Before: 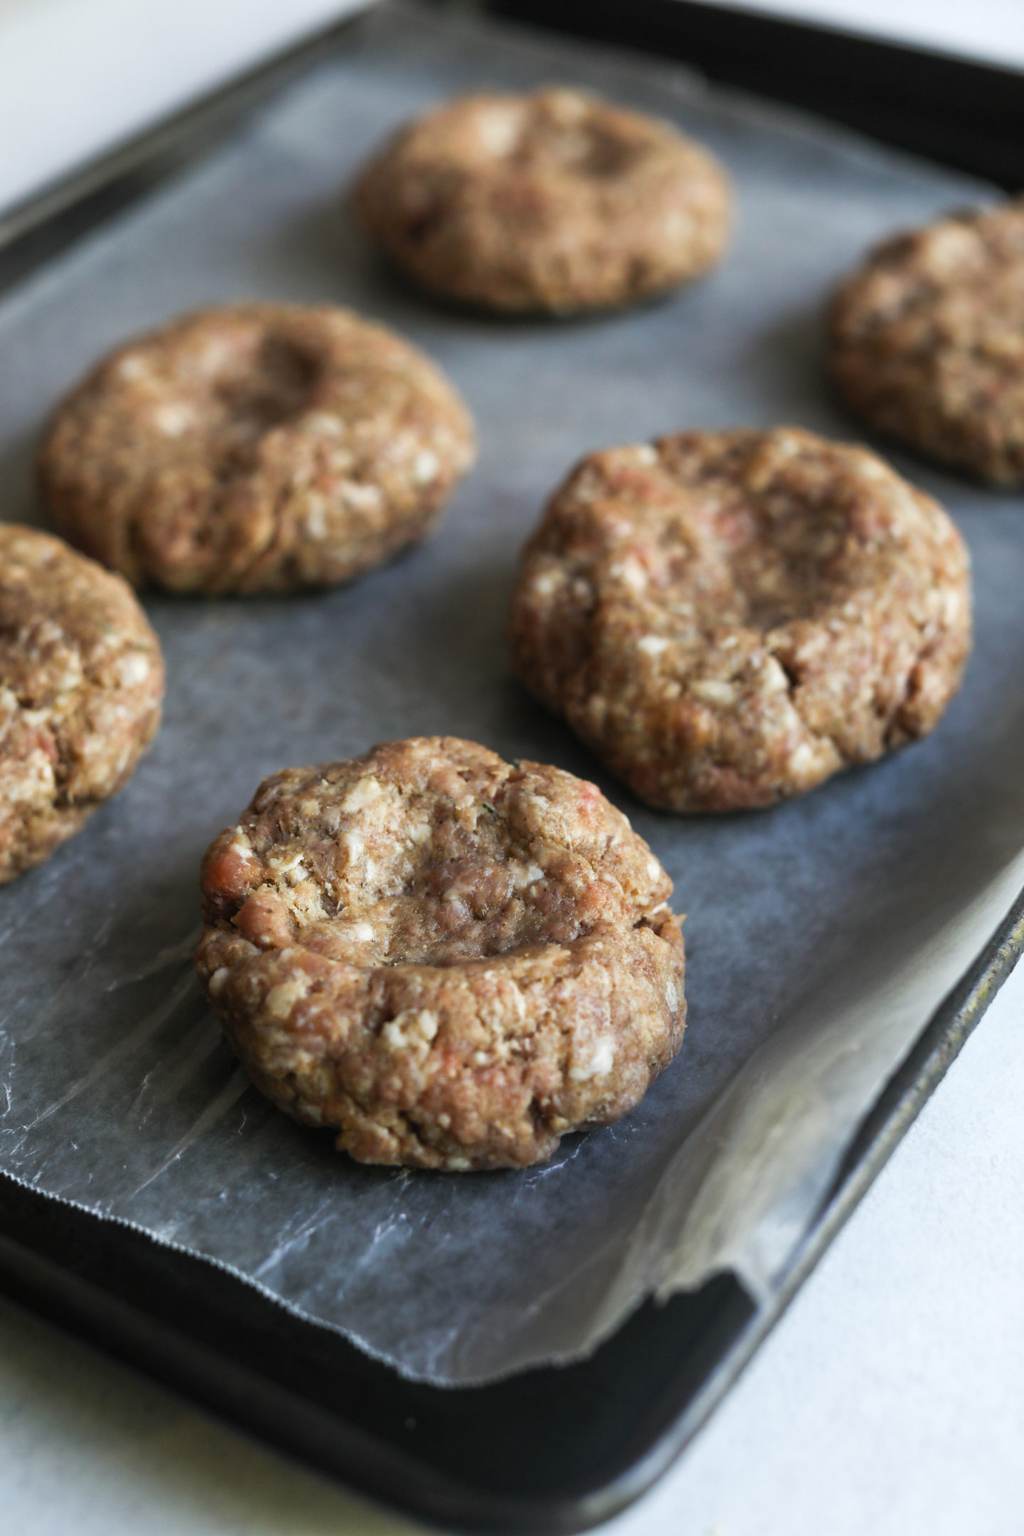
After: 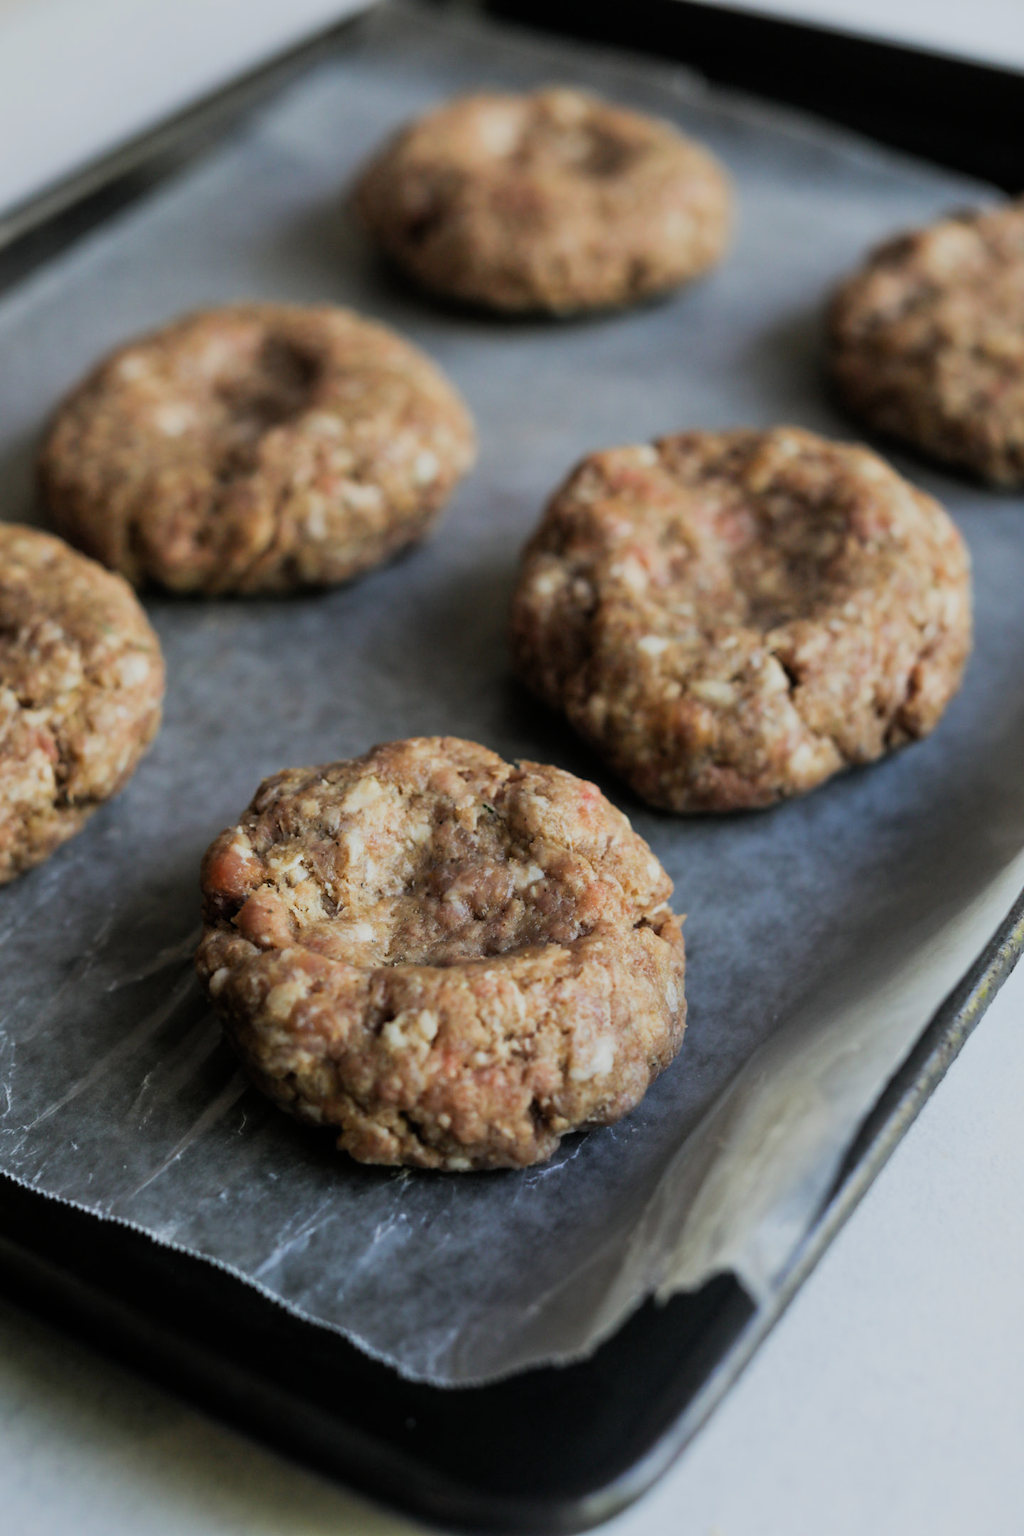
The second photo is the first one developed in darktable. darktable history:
filmic rgb: black relative exposure -7.65 EV, white relative exposure 4.56 EV, threshold -0.327 EV, transition 3.19 EV, structure ↔ texture 99.92%, hardness 3.61, color science v6 (2022), enable highlight reconstruction true
